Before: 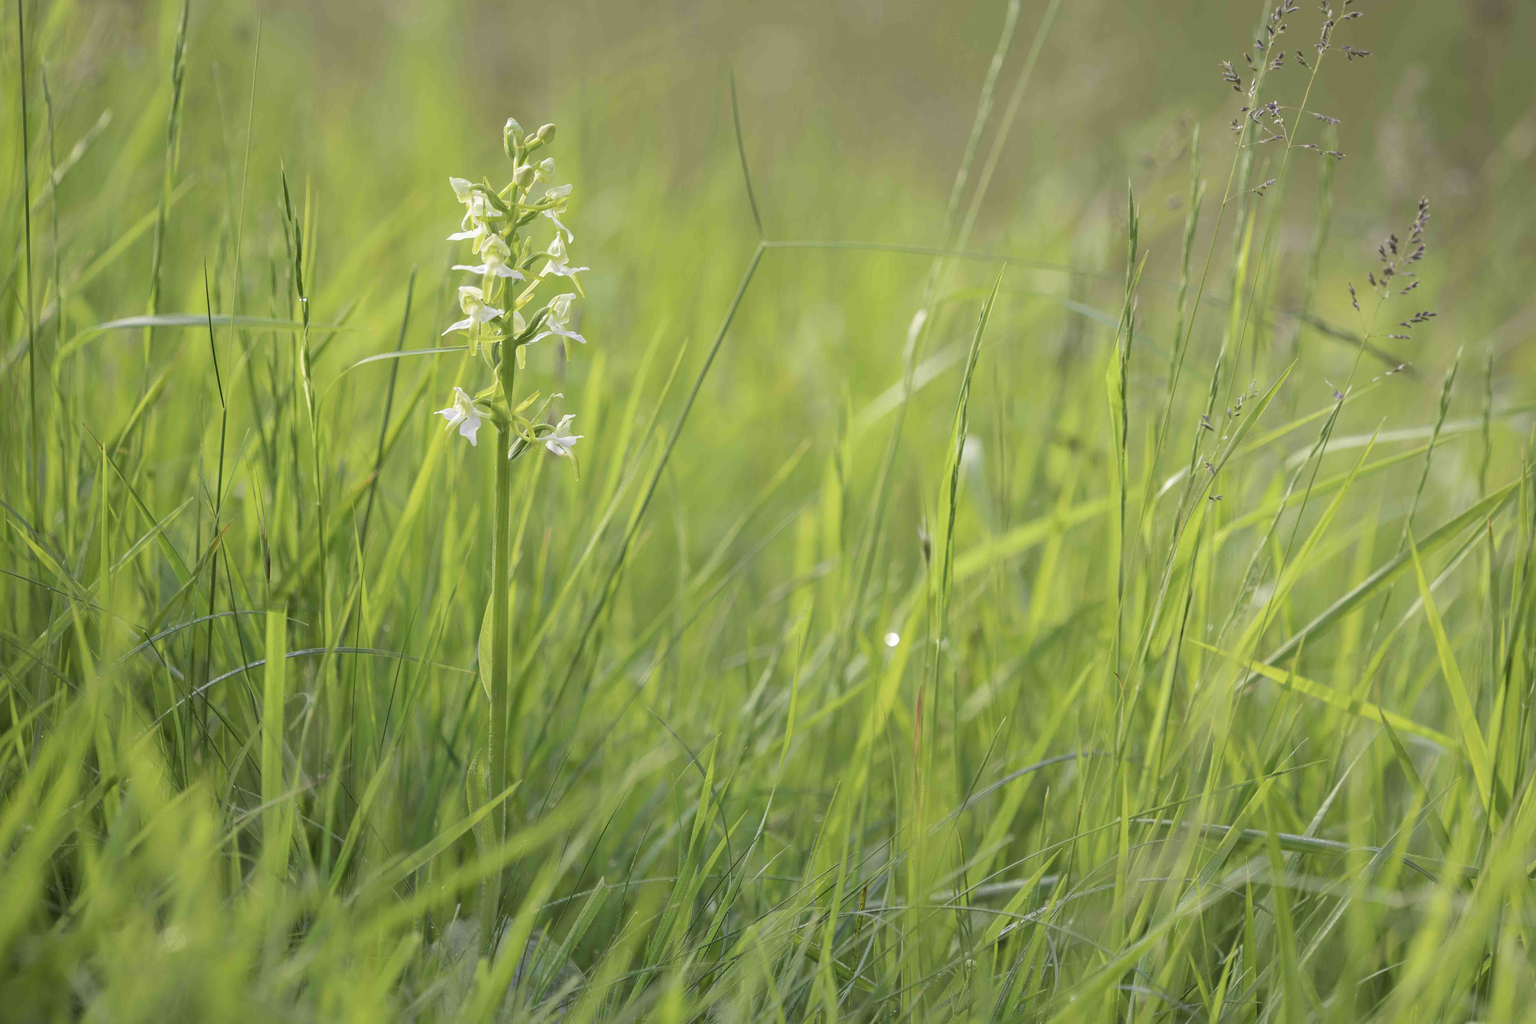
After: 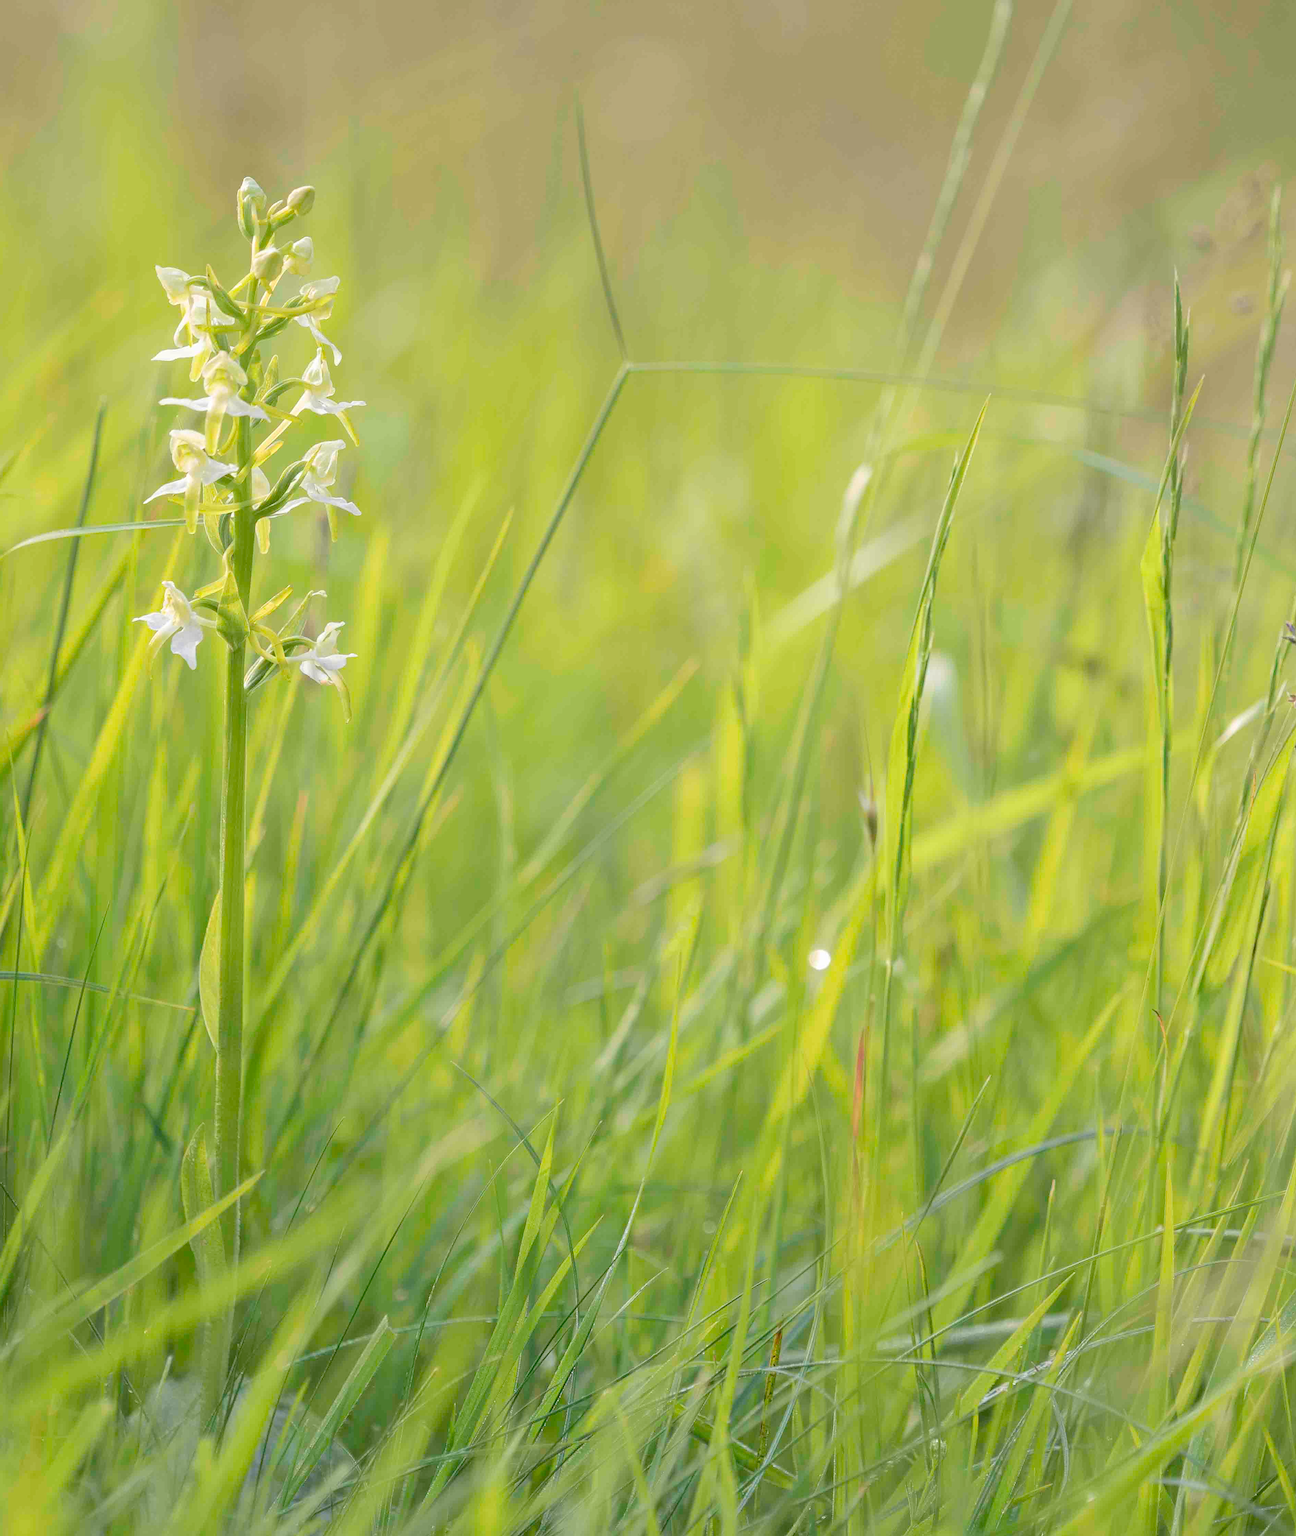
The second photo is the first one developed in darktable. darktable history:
crop and rotate: left 22.516%, right 21.234%
sharpen: amount 0.2
